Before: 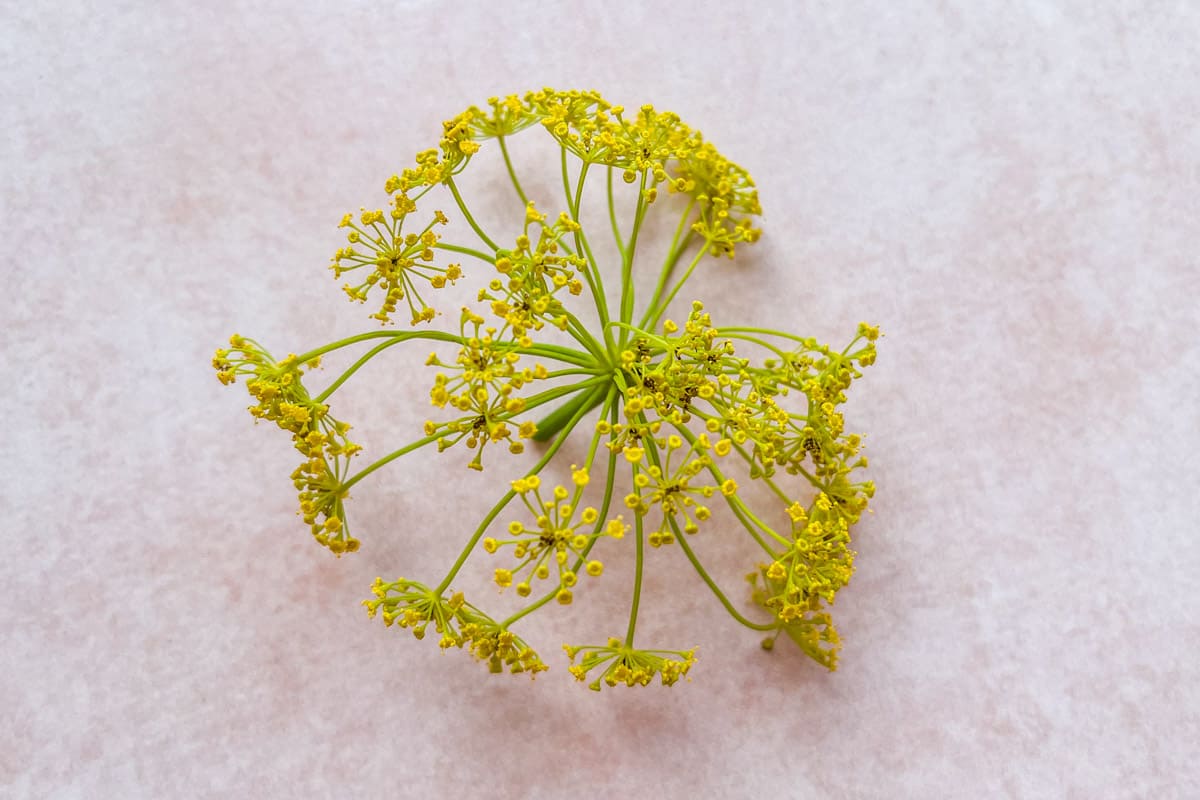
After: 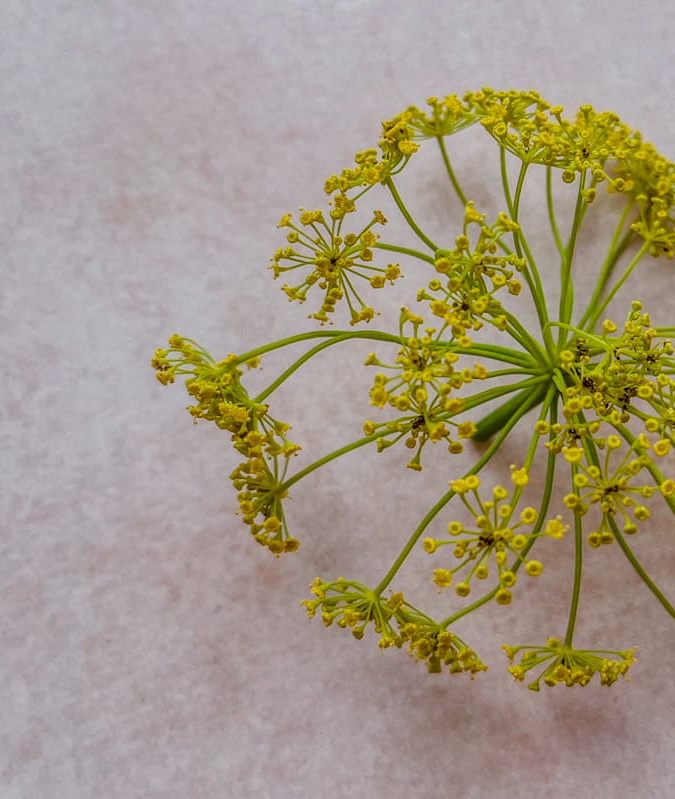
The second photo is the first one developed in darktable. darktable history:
exposure: black level correction 0.009, exposure -0.637 EV, compensate highlight preservation false
tone equalizer: on, module defaults
local contrast: on, module defaults
crop: left 5.114%, right 38.589%
